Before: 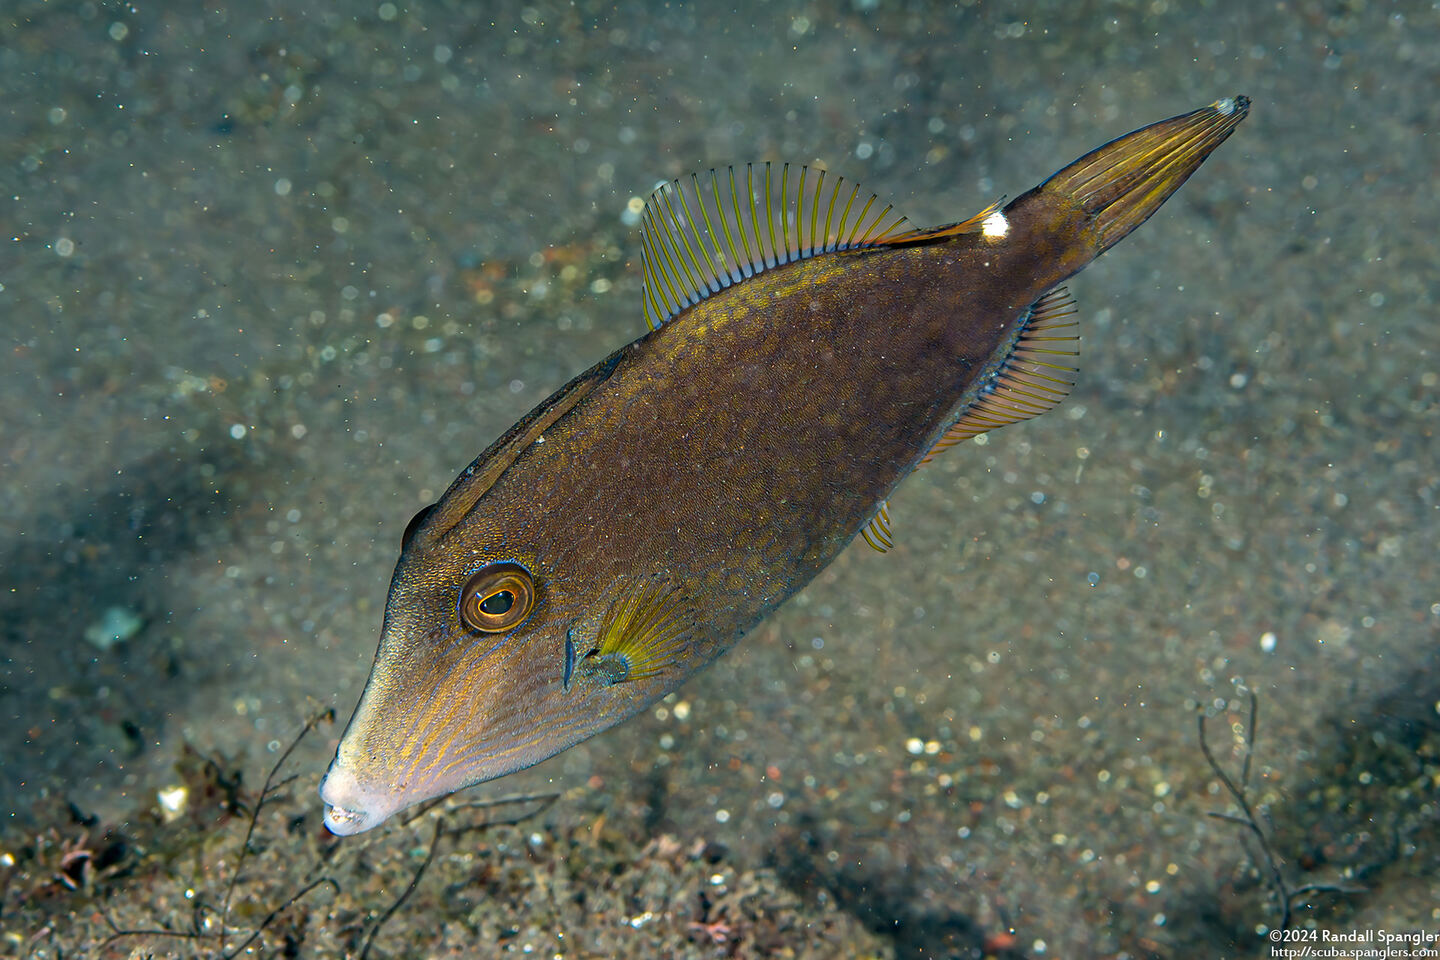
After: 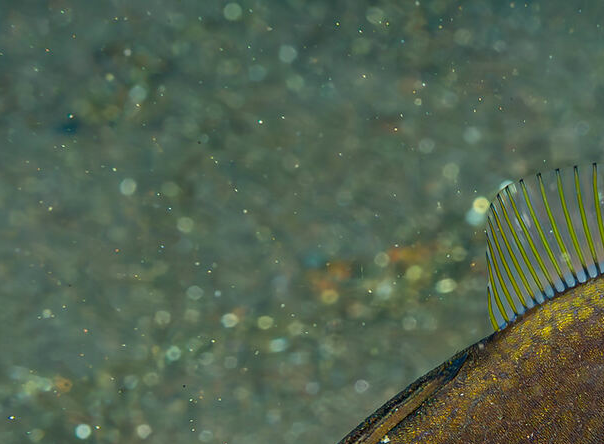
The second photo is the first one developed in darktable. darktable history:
crop and rotate: left 10.817%, top 0.062%, right 47.194%, bottom 53.626%
color correction: highlights a* -5.94, highlights b* 11.19
